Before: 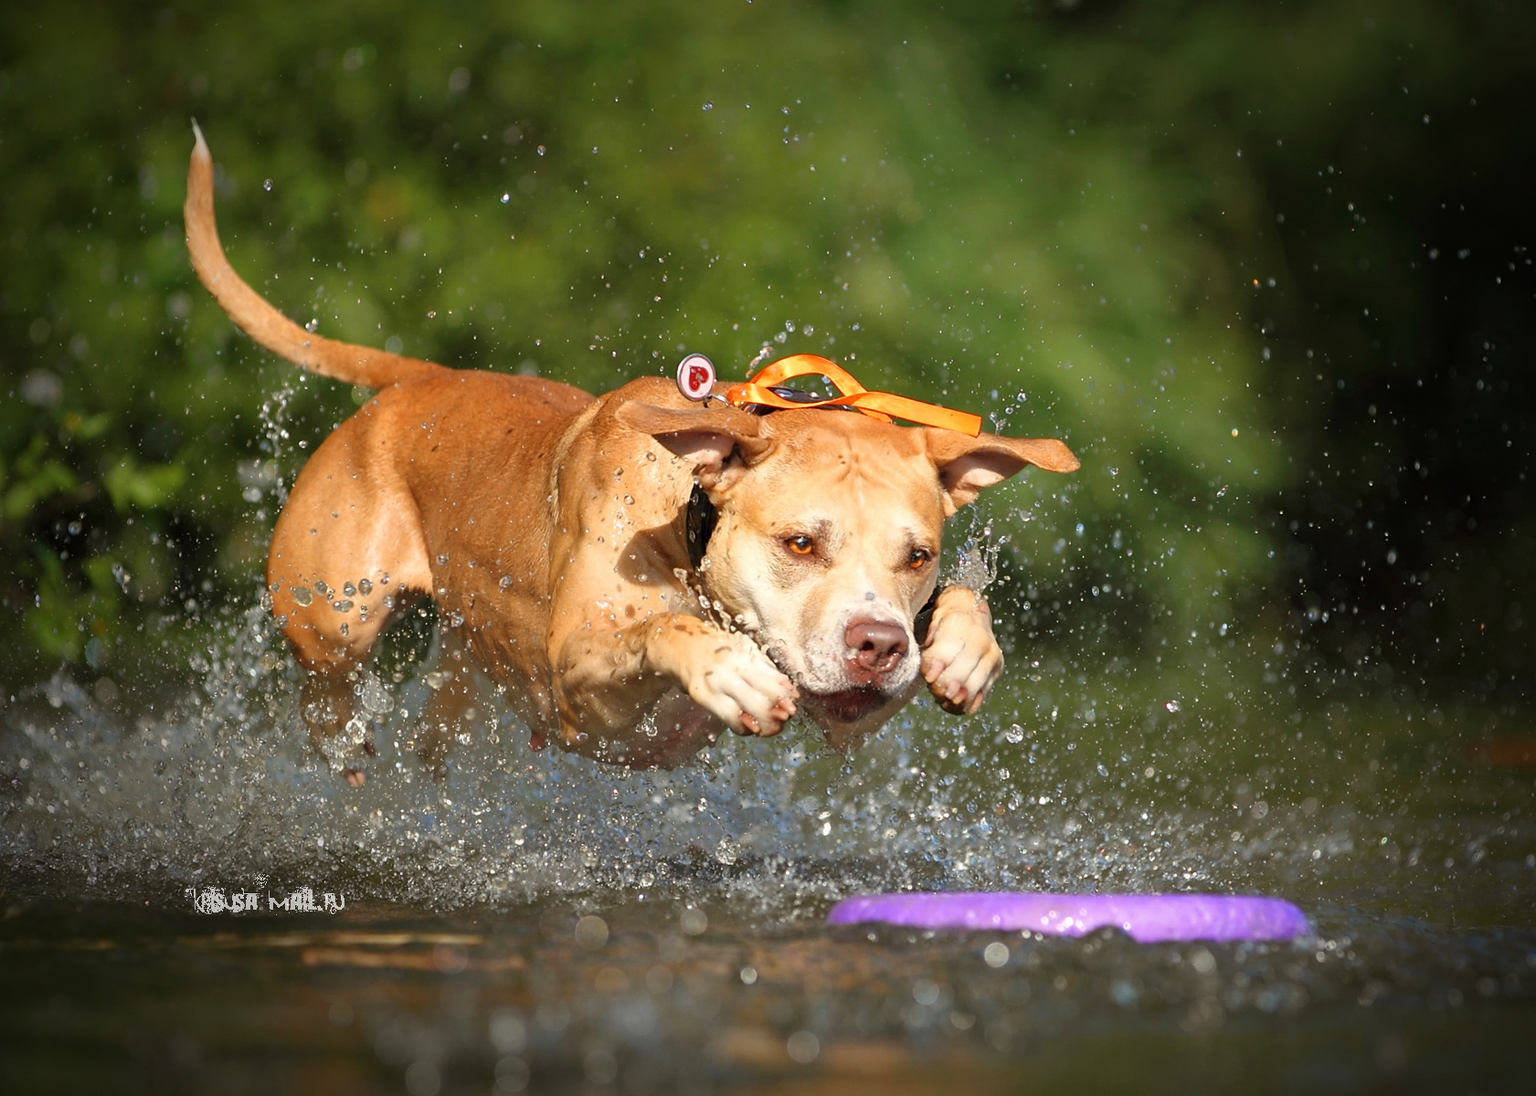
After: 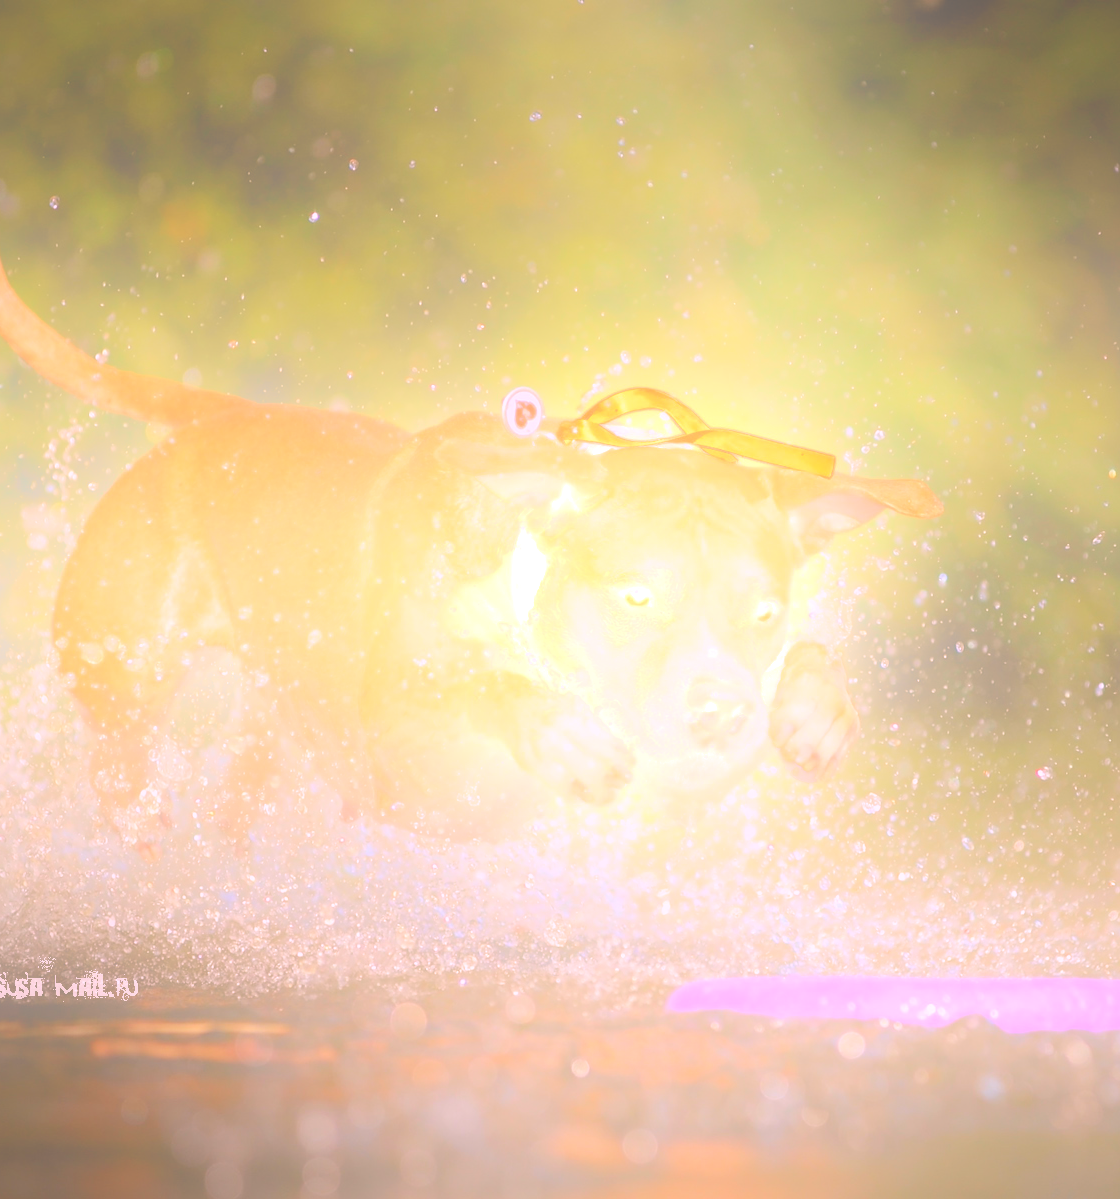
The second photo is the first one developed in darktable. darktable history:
color correction: highlights a* 12.23, highlights b* 5.41
crop and rotate: left 14.292%, right 19.041%
rgb levels: mode RGB, independent channels, levels [[0, 0.5, 1], [0, 0.521, 1], [0, 0.536, 1]]
bloom: size 25%, threshold 5%, strength 90%
white balance: red 1.004, blue 1.096
